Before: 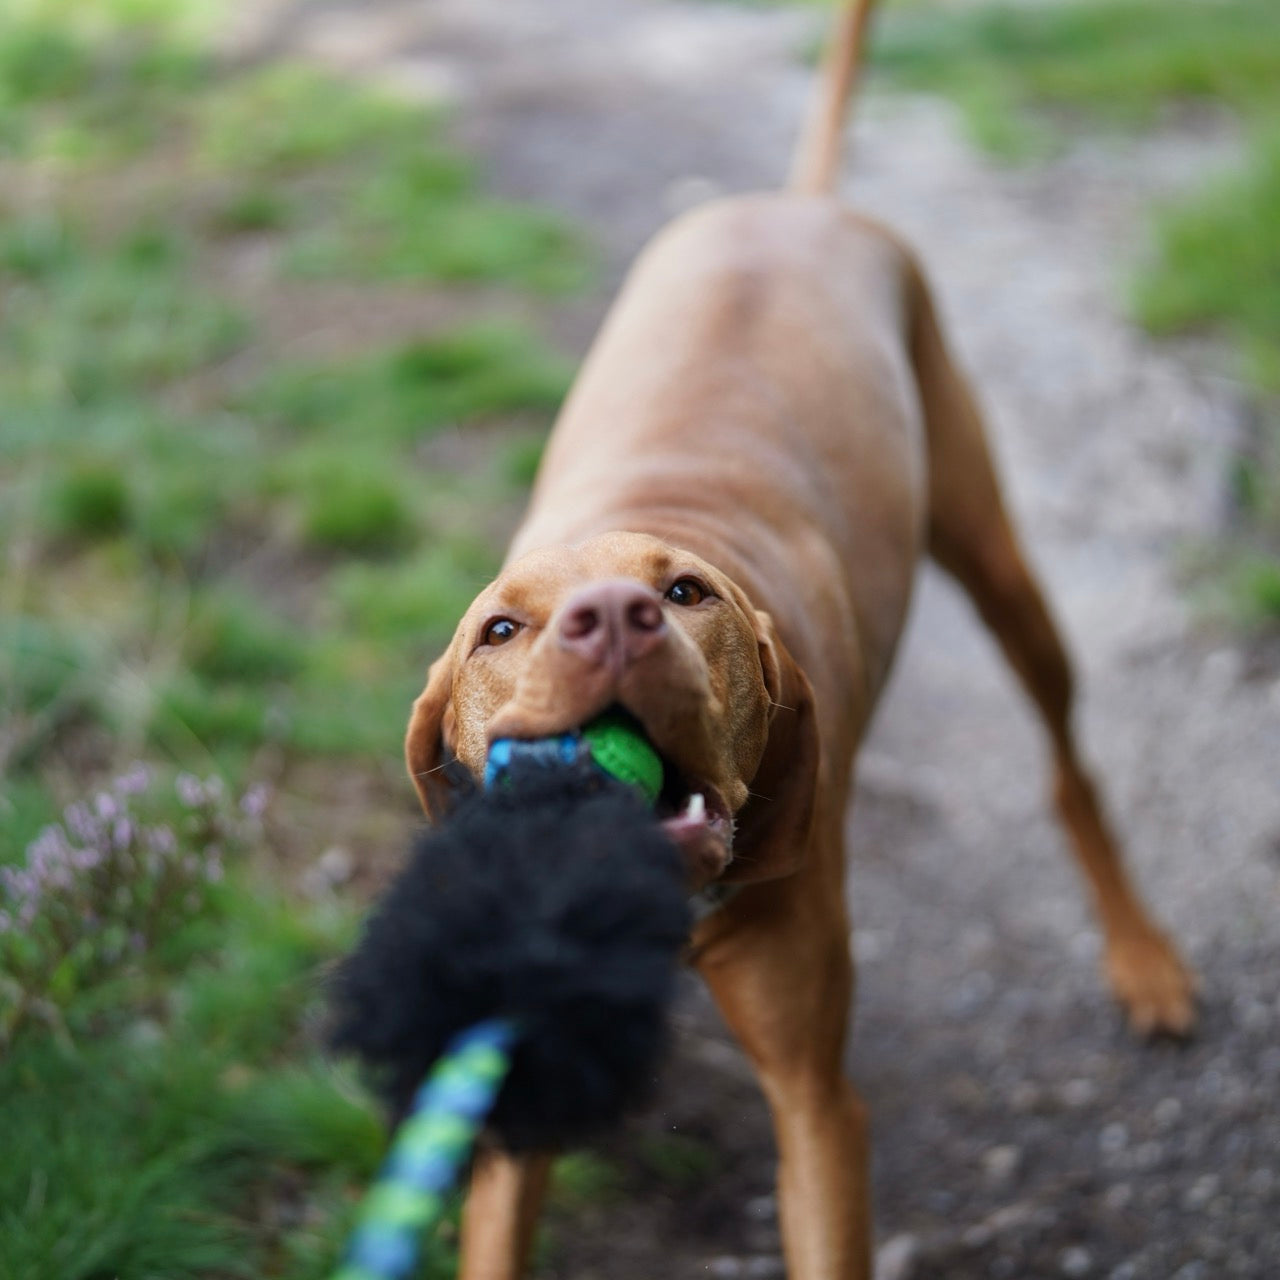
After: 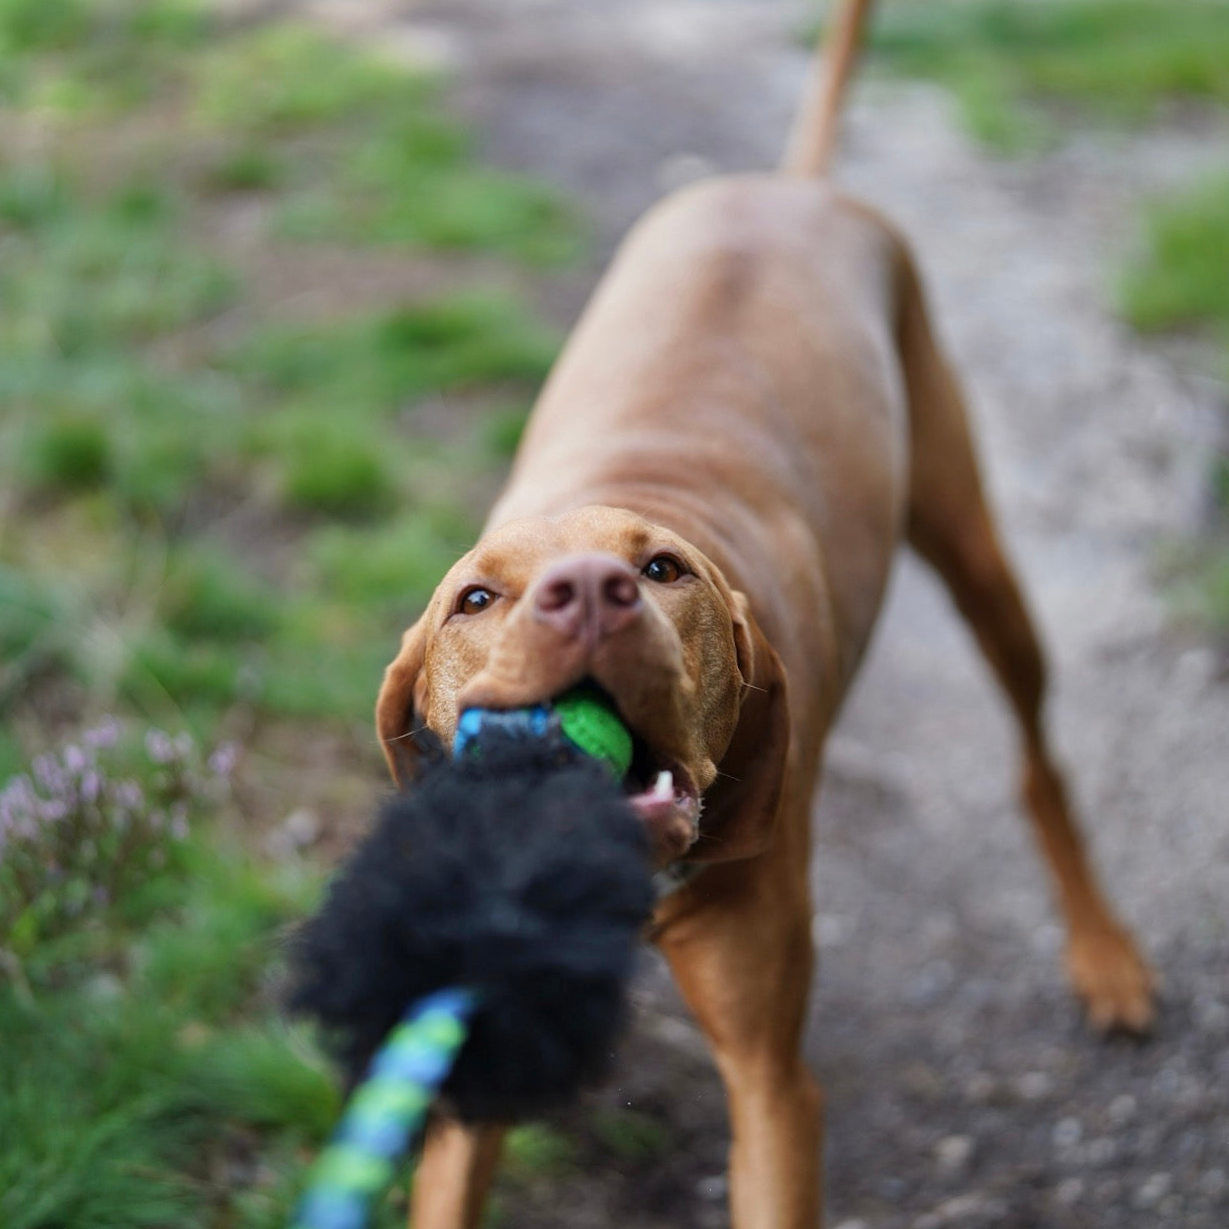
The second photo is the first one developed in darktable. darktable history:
exposure: compensate exposure bias true, compensate highlight preservation false
crop and rotate: angle -2.4°
shadows and highlights: soften with gaussian
